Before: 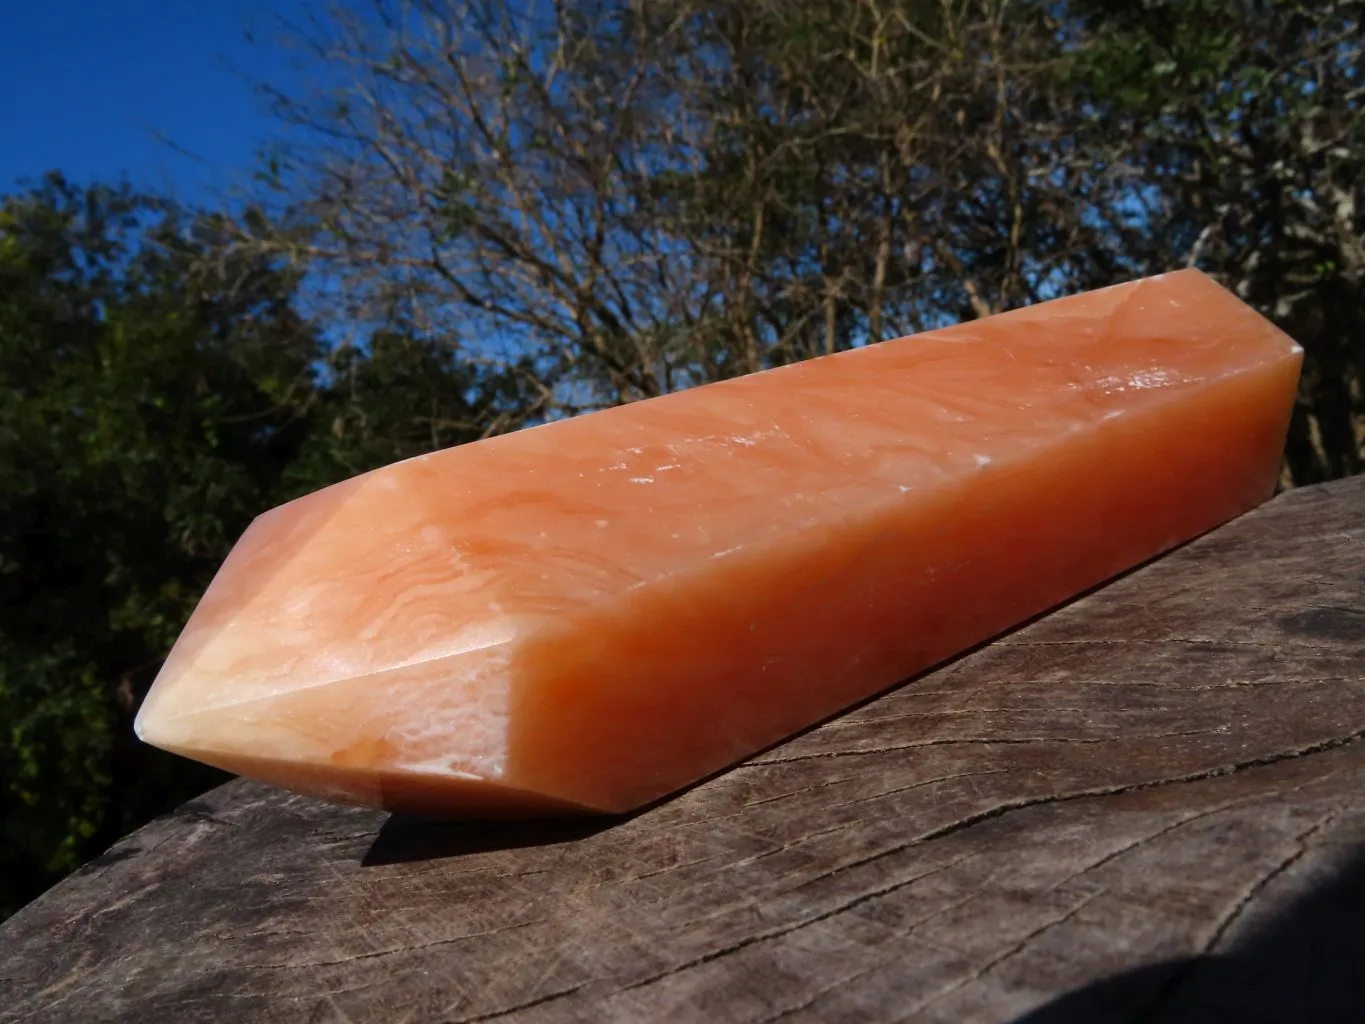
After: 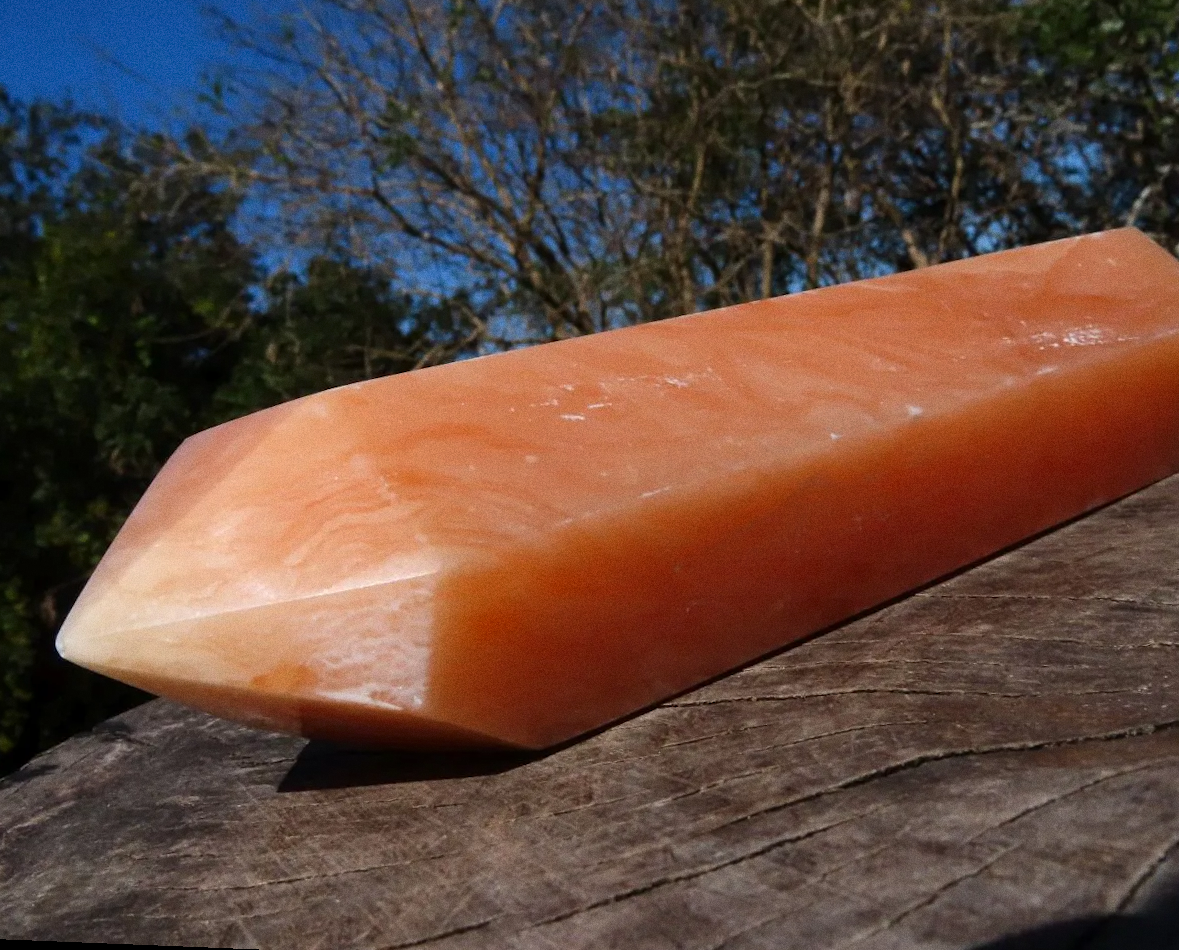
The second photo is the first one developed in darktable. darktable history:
grain: on, module defaults
rotate and perspective: rotation 2.27°, automatic cropping off
crop: left 6.446%, top 8.188%, right 9.538%, bottom 3.548%
